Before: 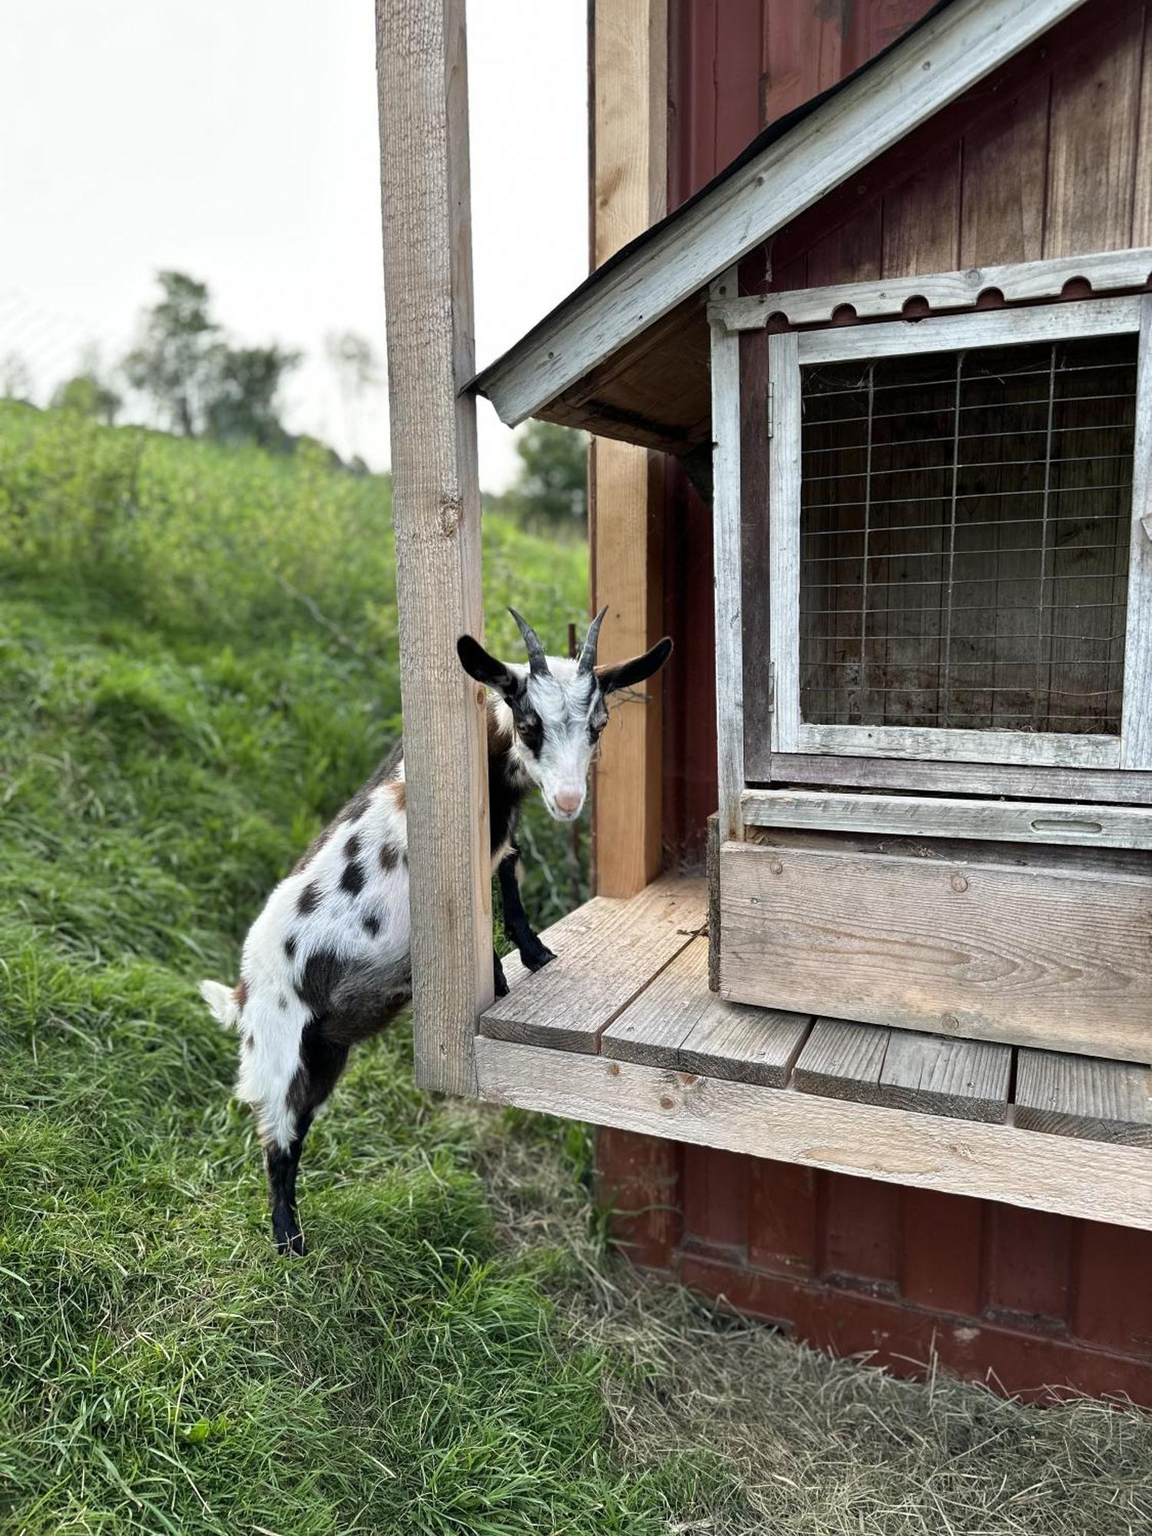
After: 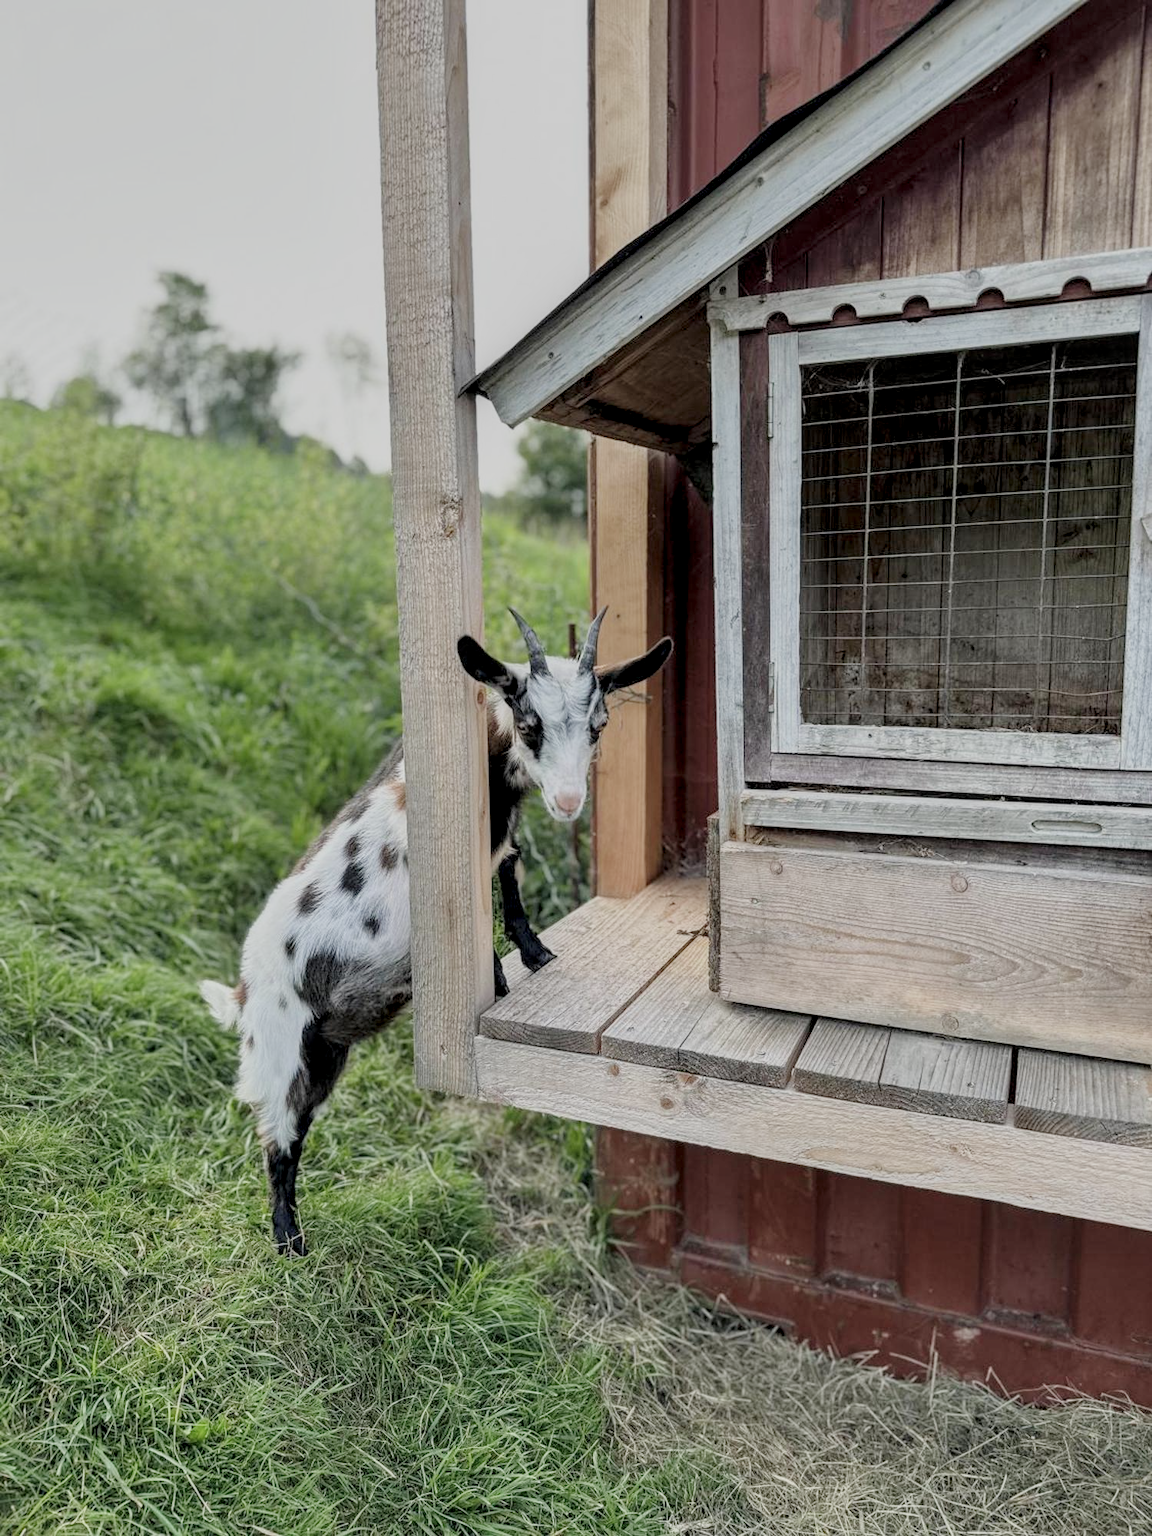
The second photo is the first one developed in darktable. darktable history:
local contrast: detail 142%
exposure: black level correction -0.002, exposure 0.53 EV, compensate highlight preservation false
filmic rgb: middle gray luminance 2.64%, black relative exposure -9.95 EV, white relative exposure 6.99 EV, dynamic range scaling 10.4%, target black luminance 0%, hardness 3.16, latitude 44.2%, contrast 0.665, highlights saturation mix 3.64%, shadows ↔ highlights balance 14.03%
